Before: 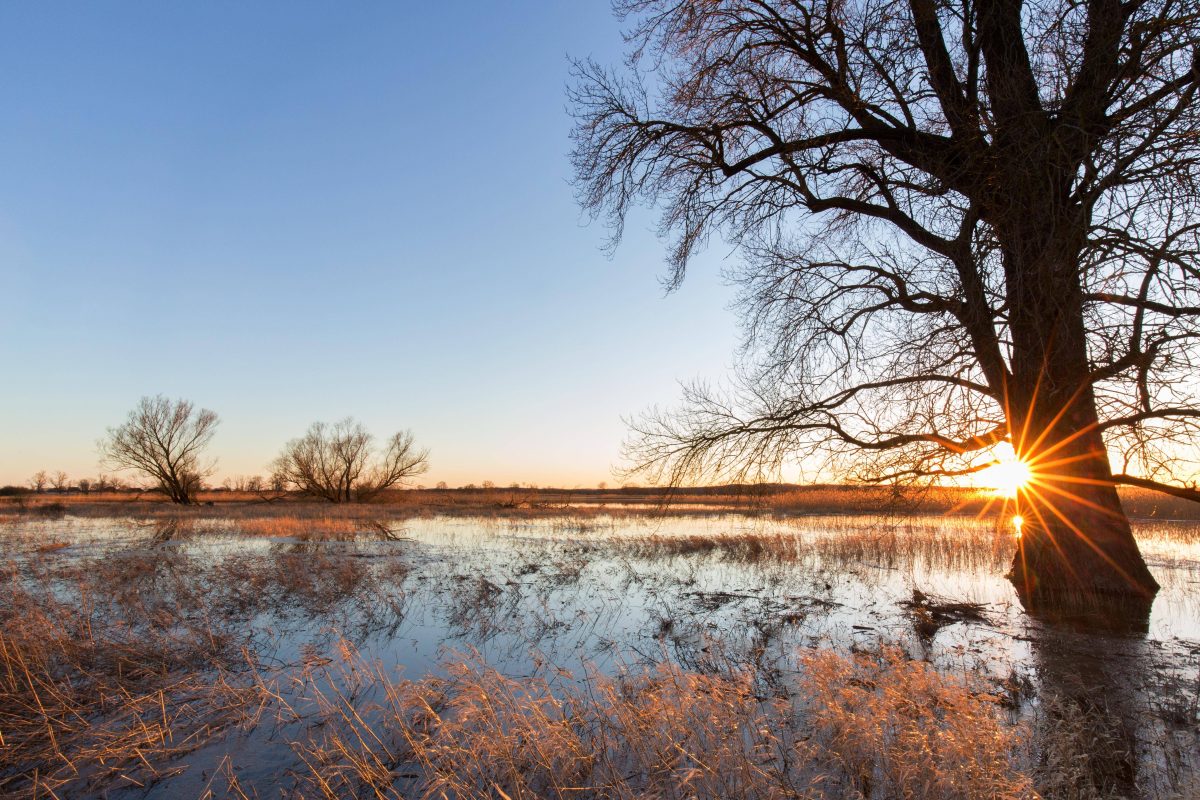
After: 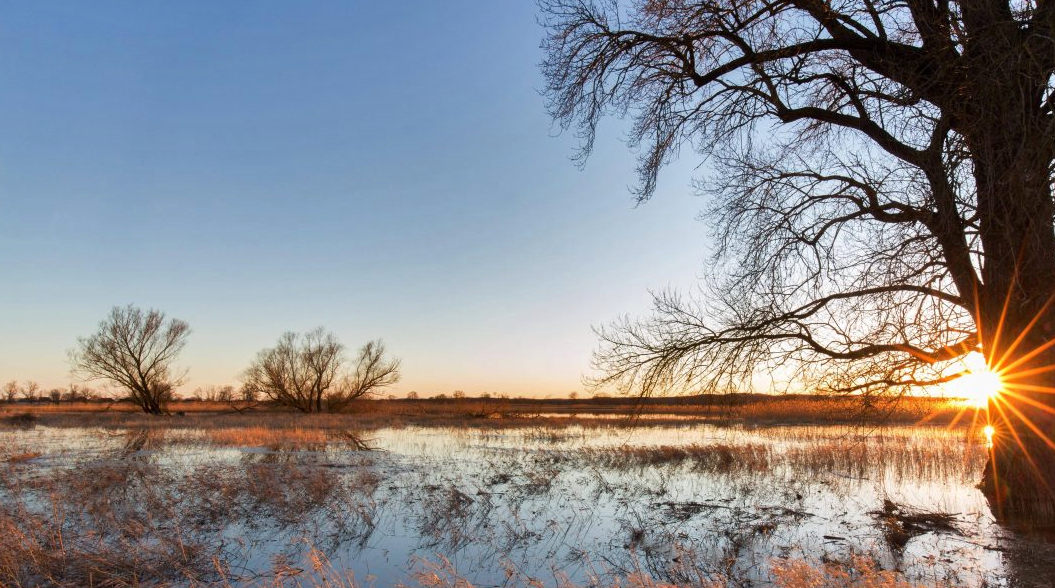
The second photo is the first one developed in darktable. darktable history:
shadows and highlights: radius 108.52, shadows 44.07, highlights -67.8, low approximation 0.01, soften with gaussian
crop and rotate: left 2.425%, top 11.305%, right 9.6%, bottom 15.08%
